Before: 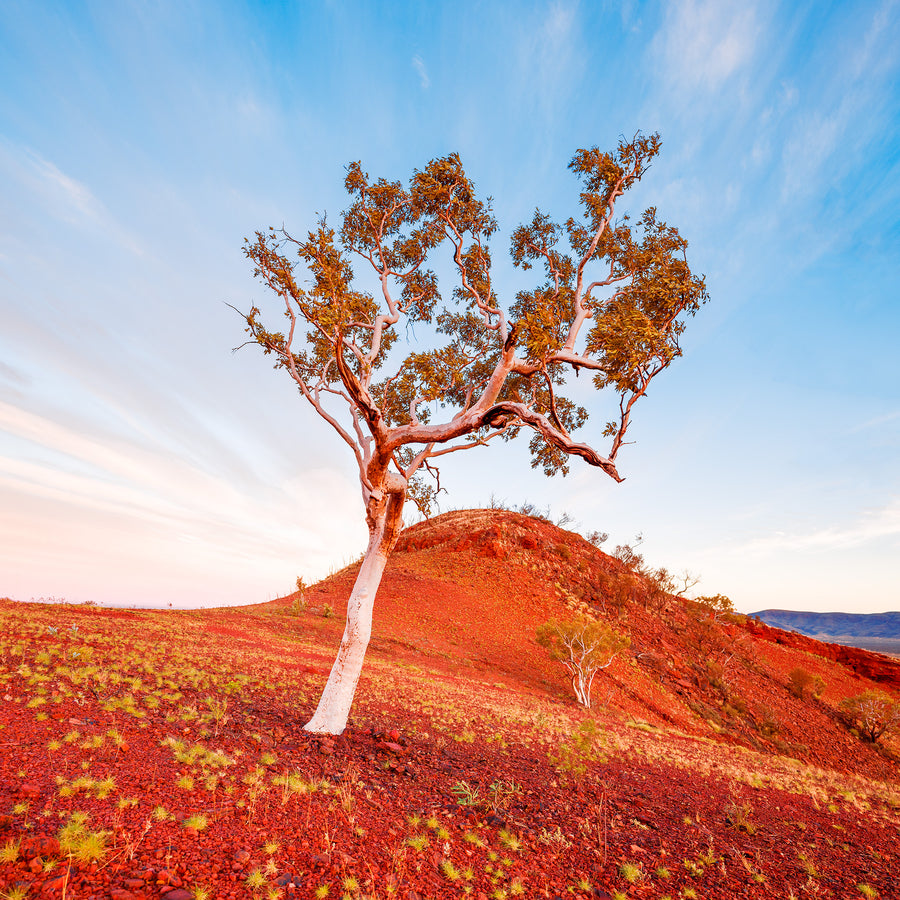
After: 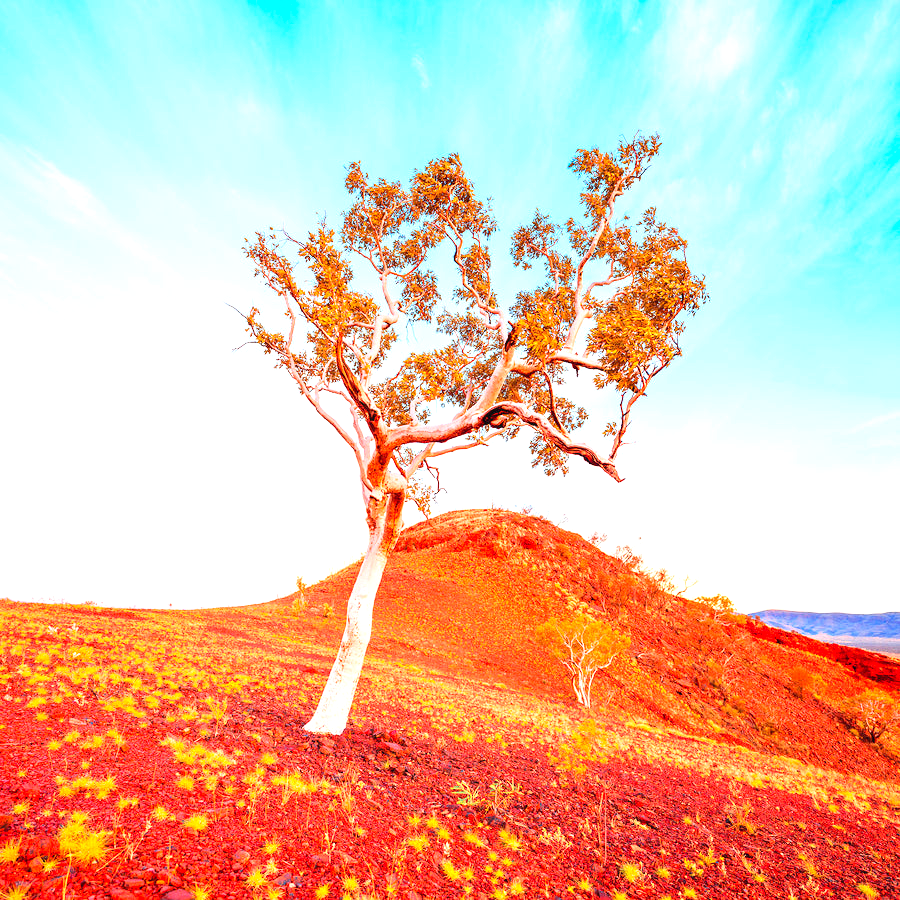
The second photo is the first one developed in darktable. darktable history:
contrast brightness saturation: contrast 0.195, brightness 0.166, saturation 0.226
exposure: black level correction 0, exposure 1 EV, compensate highlight preservation false
